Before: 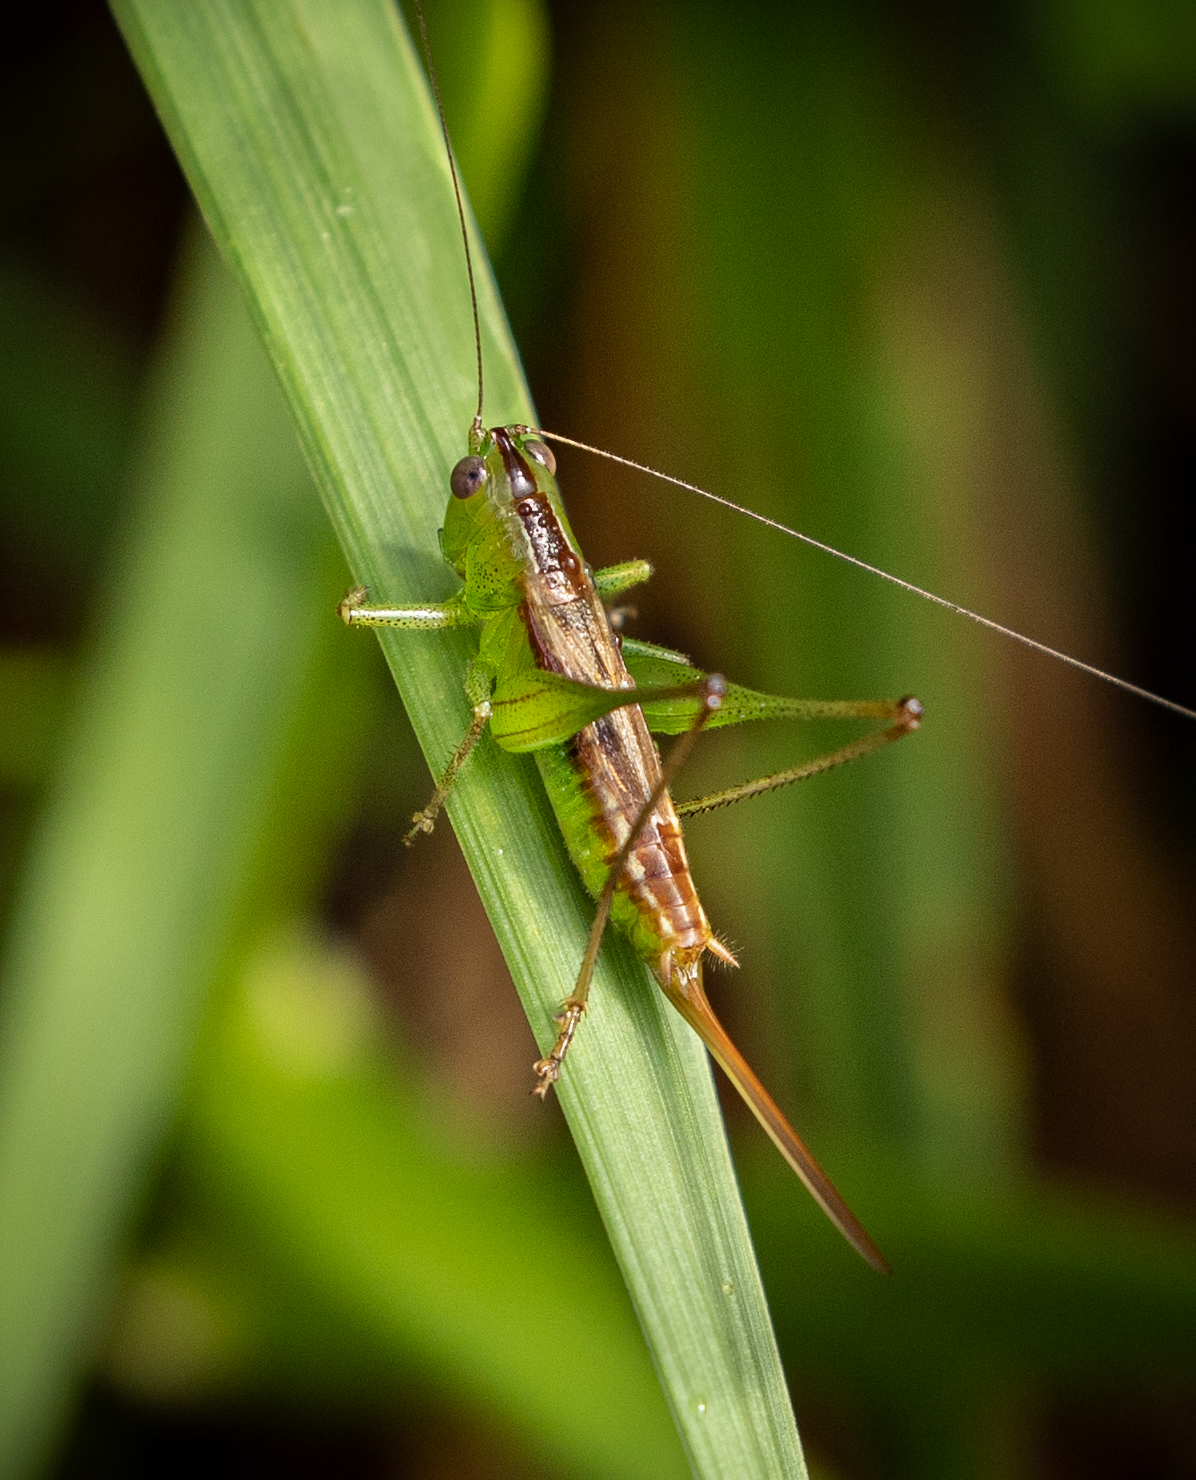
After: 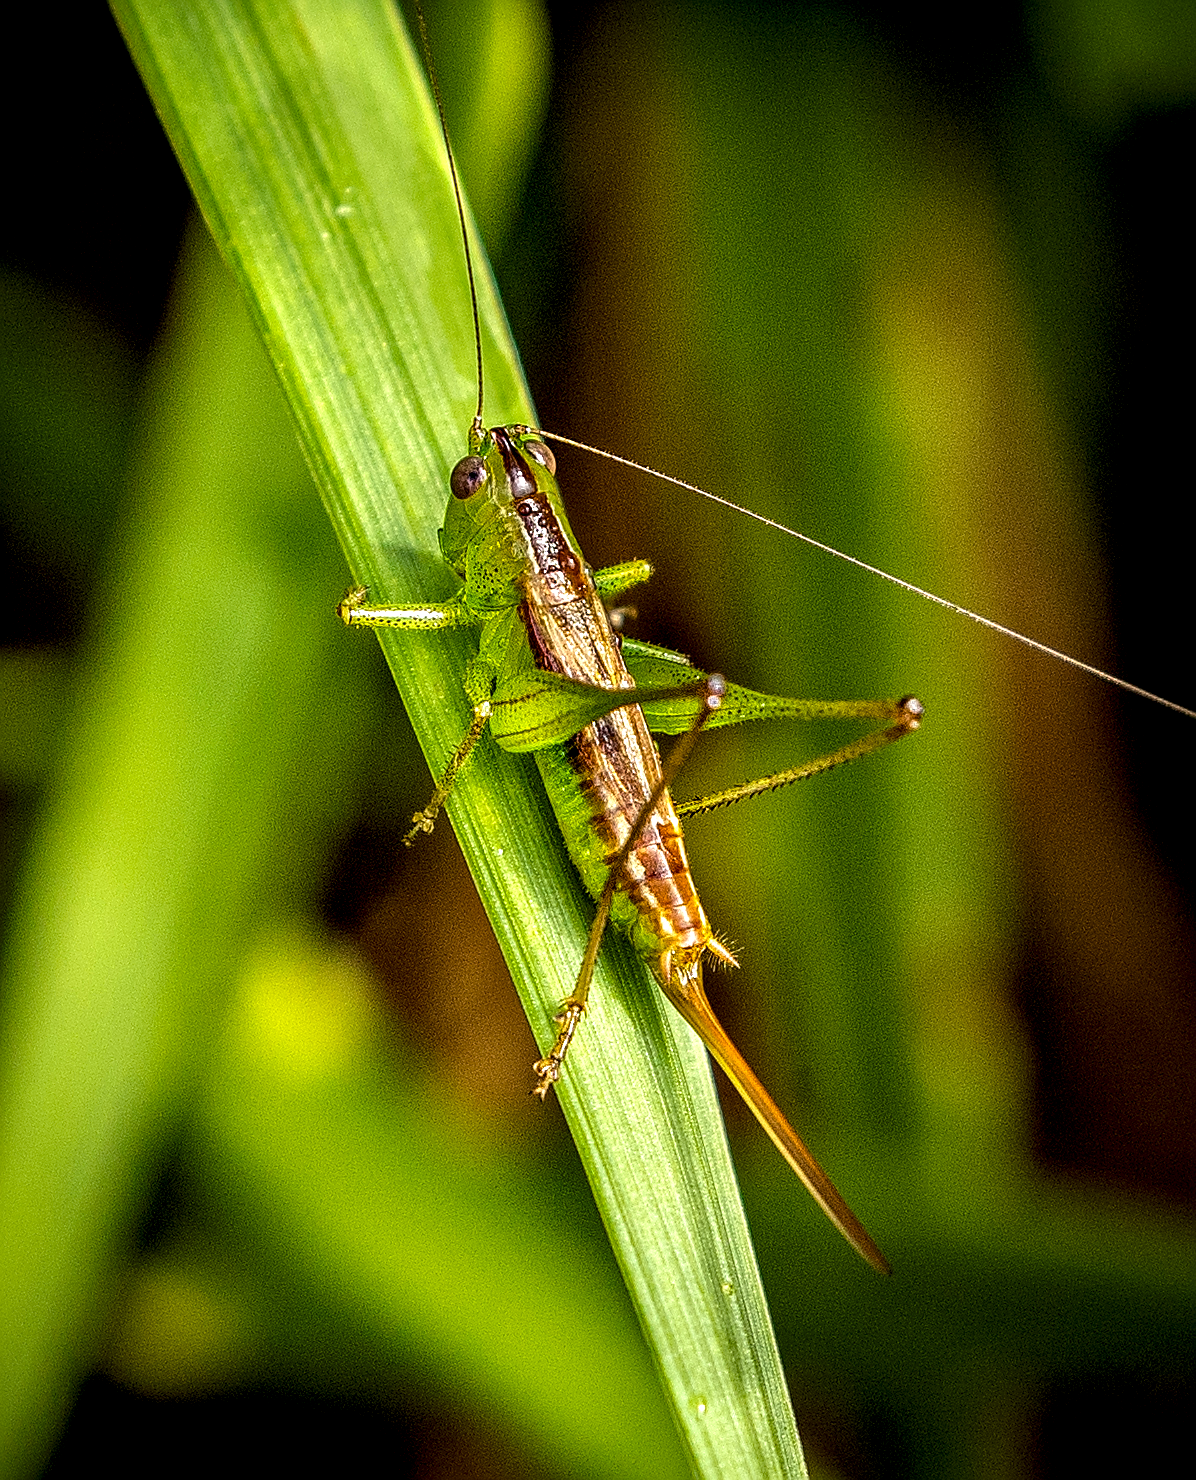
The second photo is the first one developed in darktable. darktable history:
local contrast: highlights 19%, detail 186%
sharpen: radius 1.4, amount 1.25, threshold 0.7
exposure: black level correction 0.001, compensate highlight preservation false
color balance rgb: linear chroma grading › global chroma 15%, perceptual saturation grading › global saturation 30%
